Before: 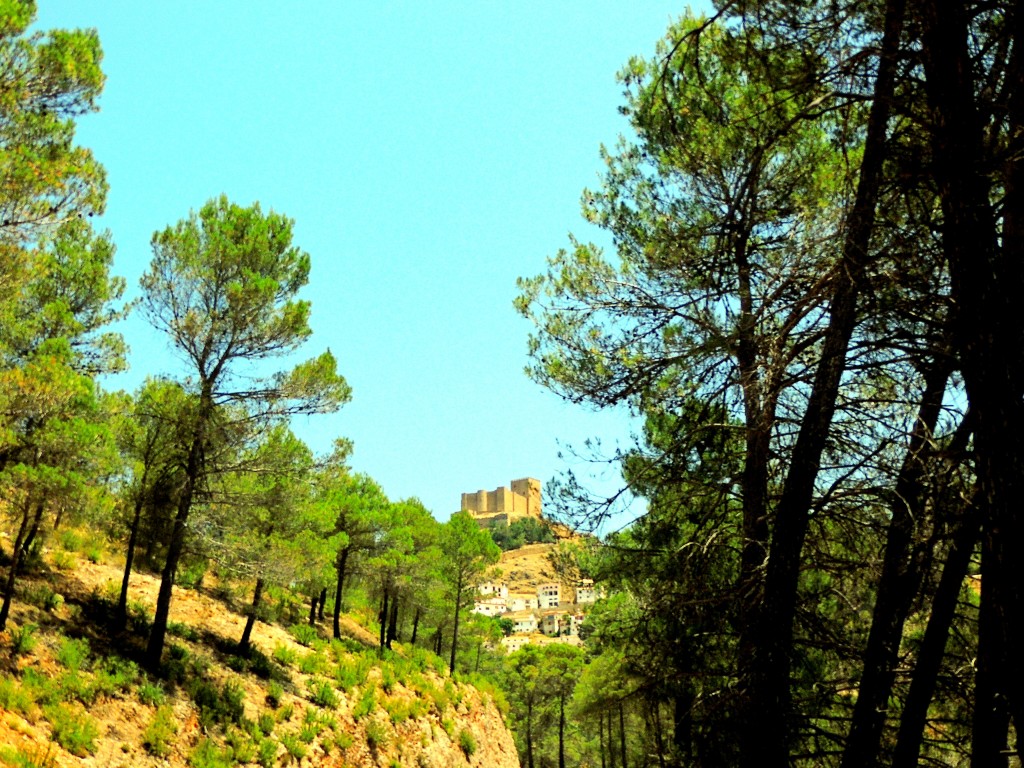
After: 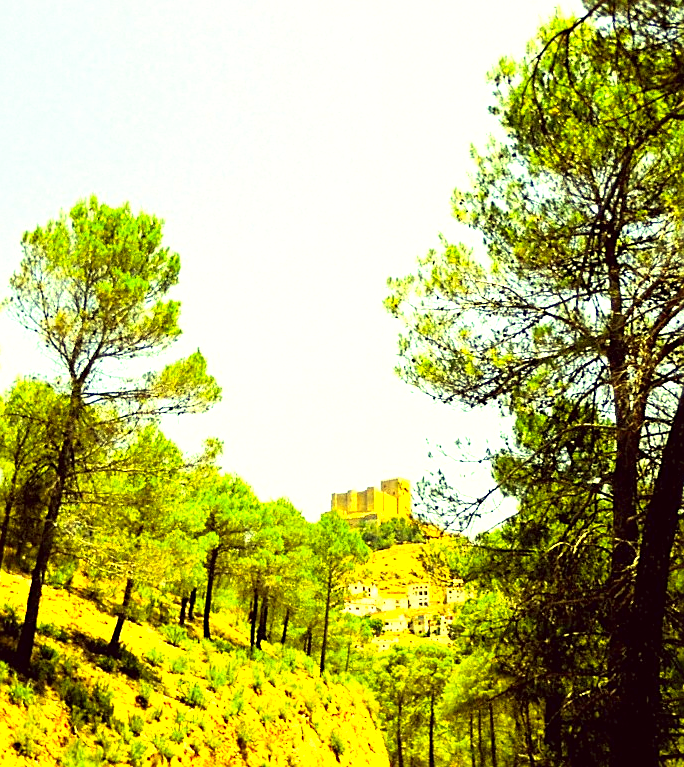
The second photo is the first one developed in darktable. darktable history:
exposure: black level correction 0, exposure 1.104 EV, compensate highlight preservation false
crop and rotate: left 12.705%, right 20.483%
sharpen: on, module defaults
color correction: highlights a* -0.506, highlights b* 39.68, shadows a* 9.34, shadows b* -0.87
